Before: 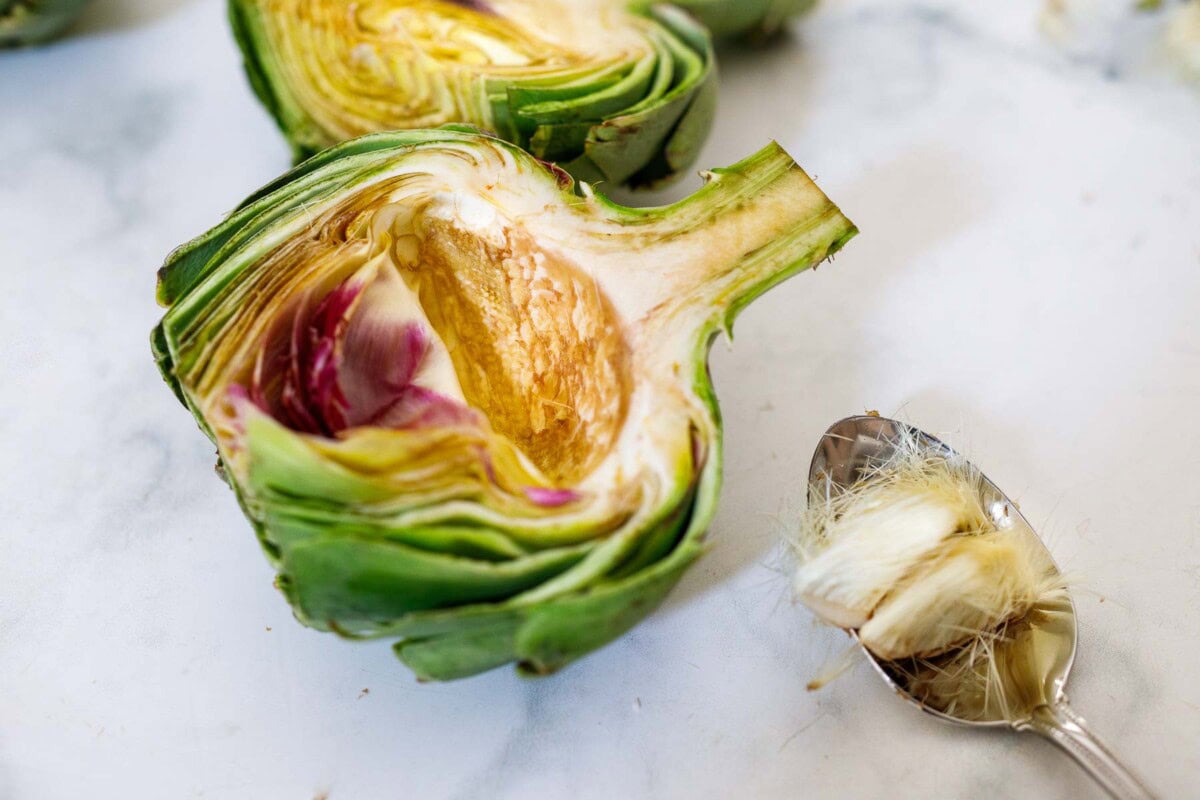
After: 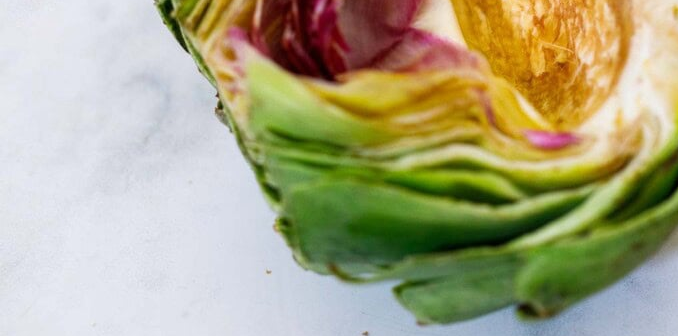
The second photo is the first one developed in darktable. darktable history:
crop: top 44.644%, right 43.428%, bottom 13.309%
